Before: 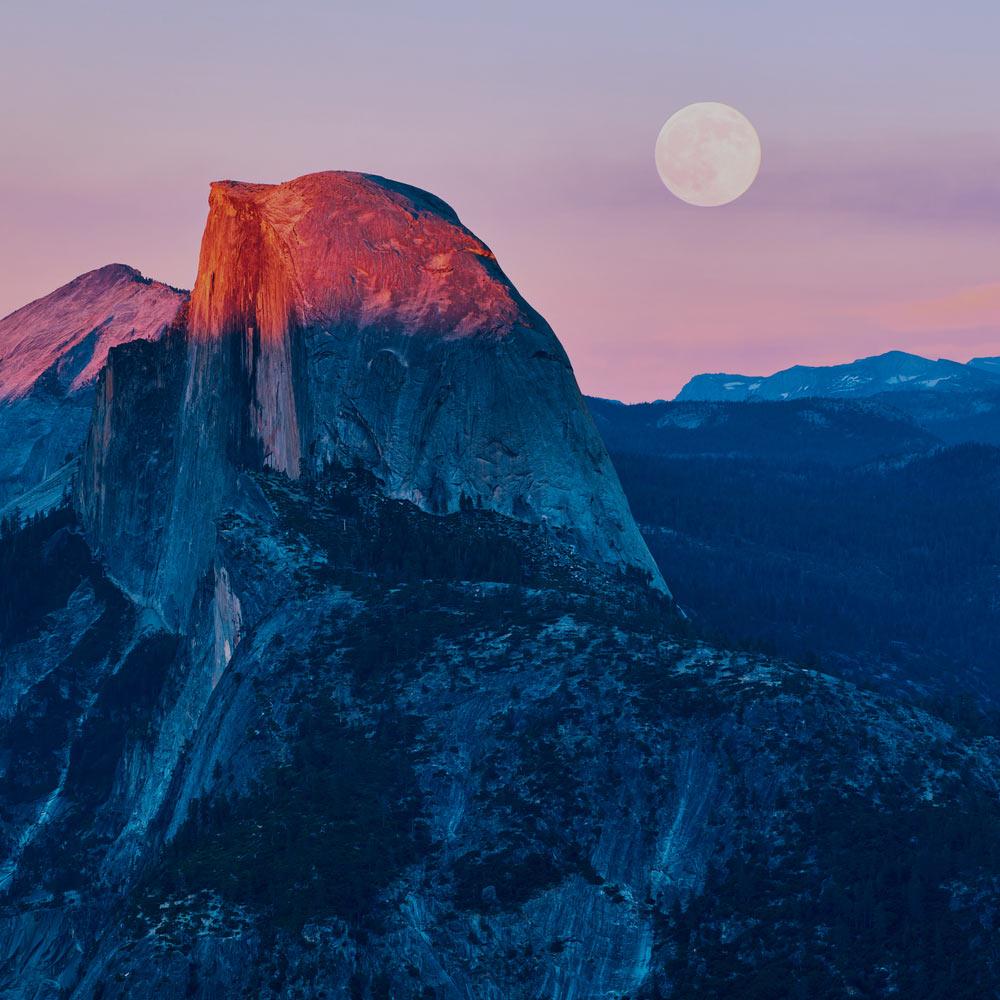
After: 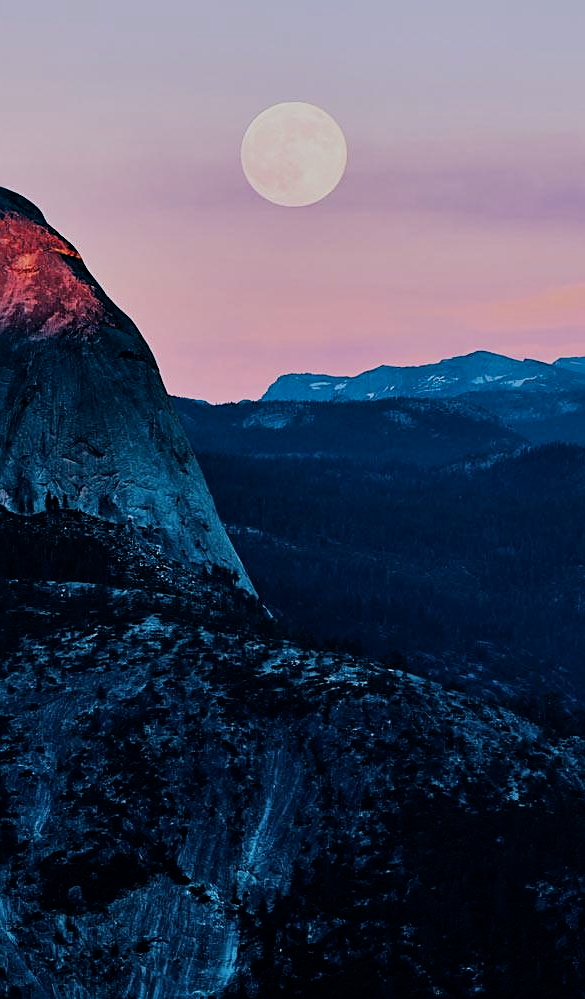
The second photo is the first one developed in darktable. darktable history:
sharpen: on, module defaults
filmic rgb: black relative exposure -5 EV, hardness 2.88, contrast 1.3, highlights saturation mix -30%
crop: left 41.402%
white balance: red 1.009, blue 0.985
exposure: exposure -0.021 EV, compensate highlight preservation false
contrast equalizer: octaves 7, y [[0.6 ×6], [0.55 ×6], [0 ×6], [0 ×6], [0 ×6]], mix 0.3
